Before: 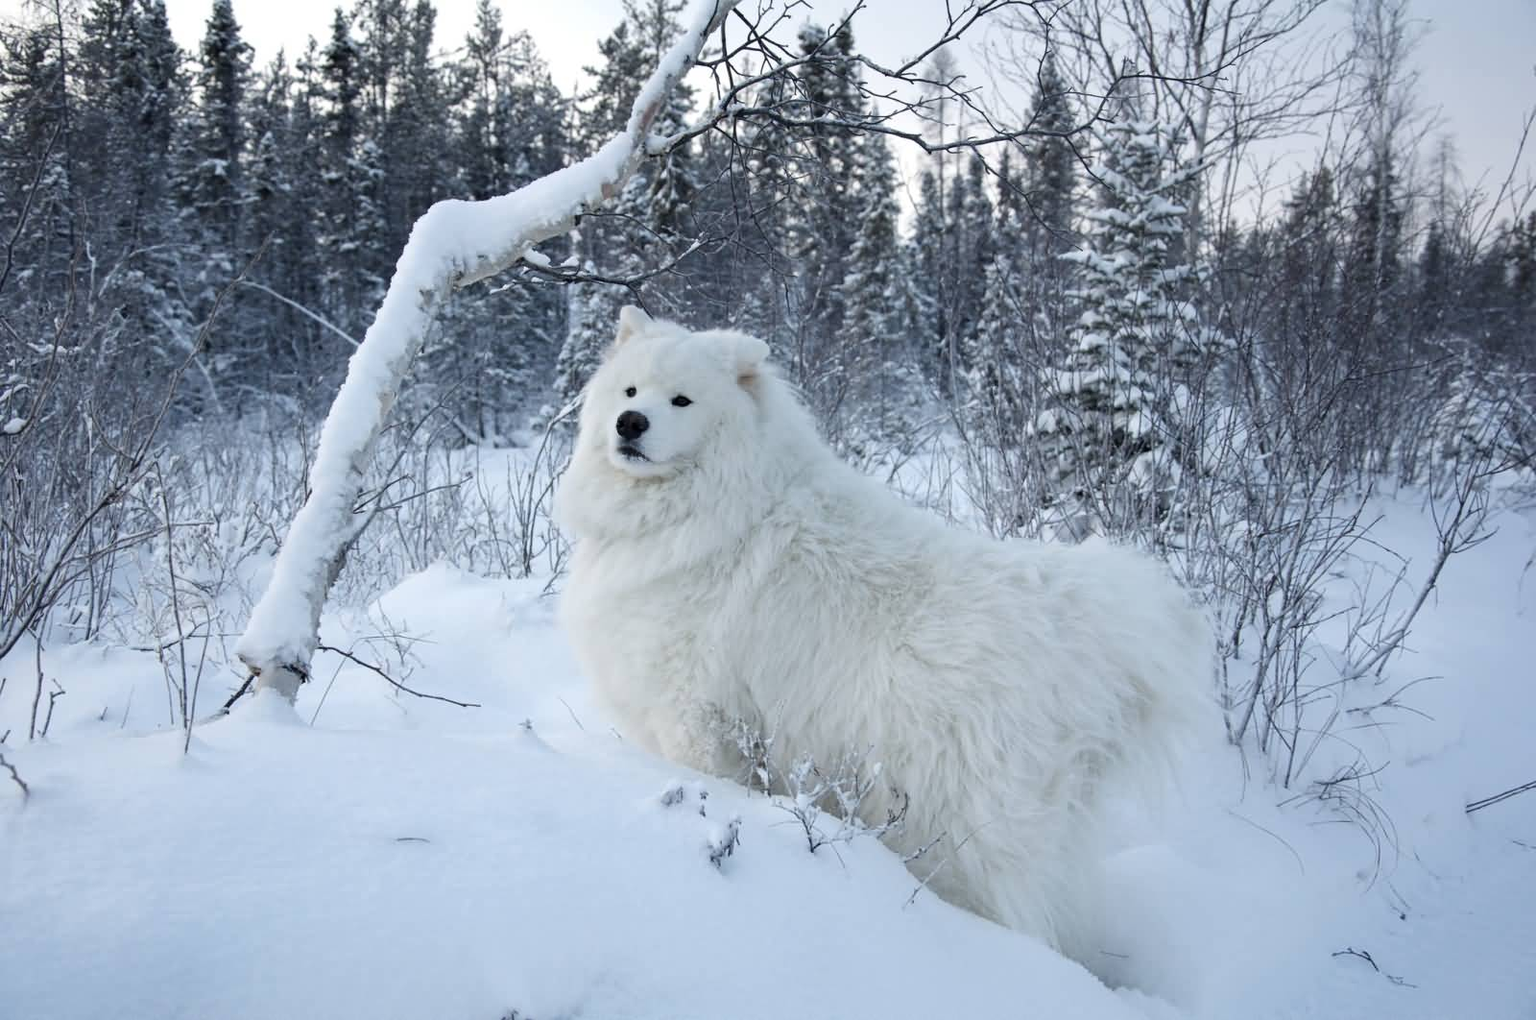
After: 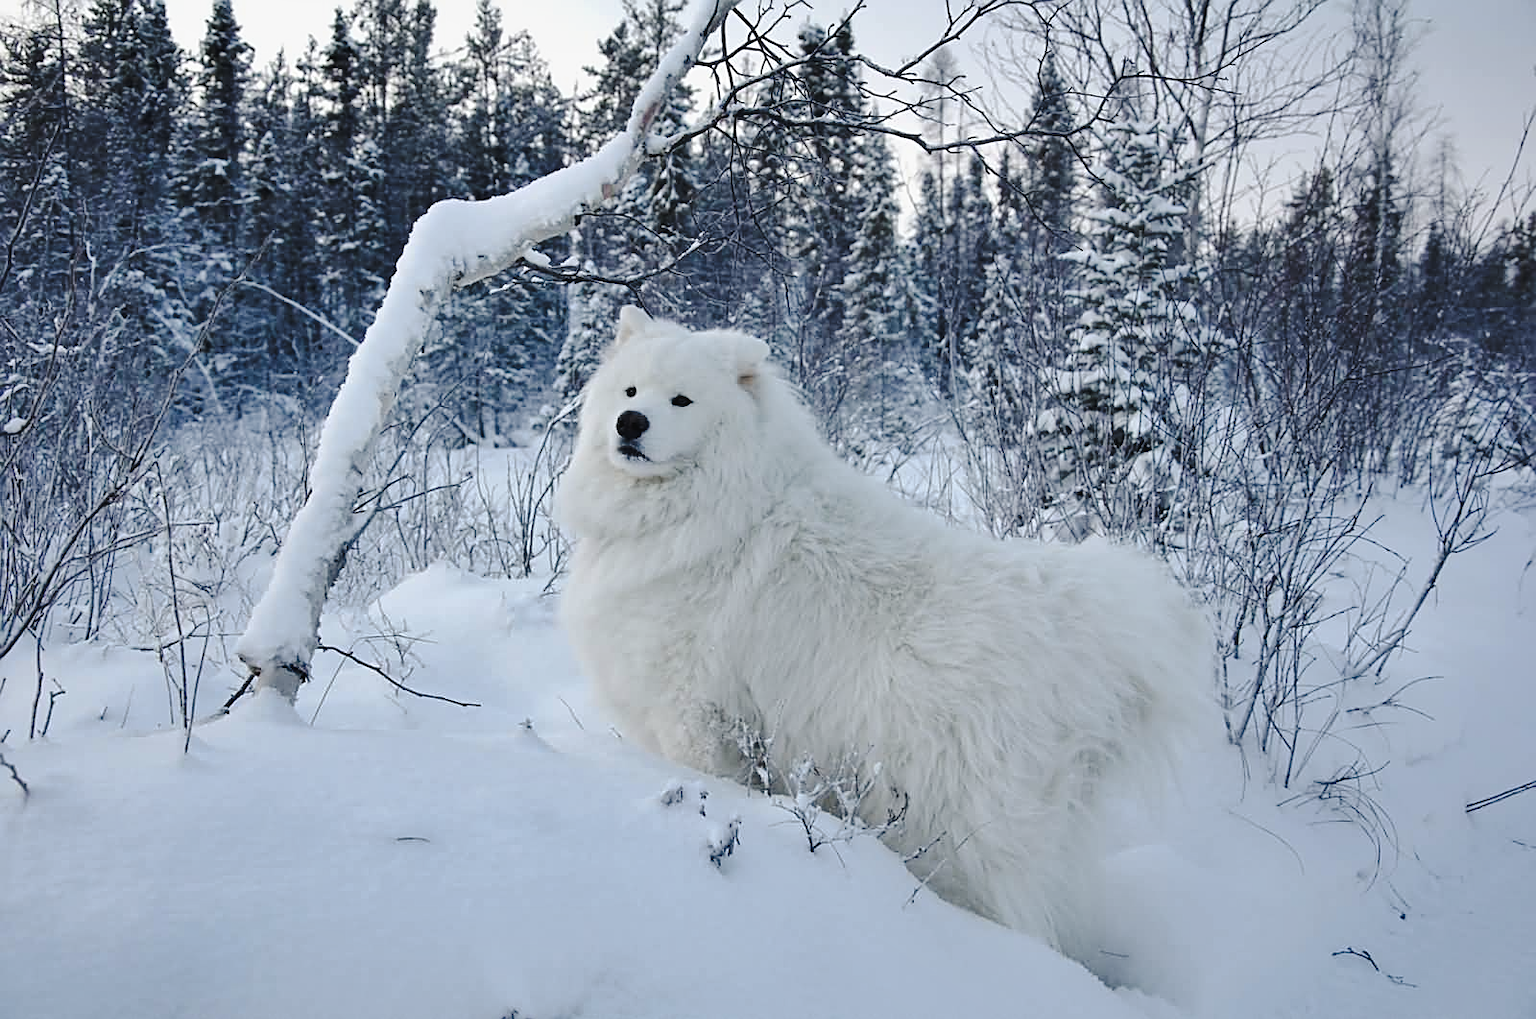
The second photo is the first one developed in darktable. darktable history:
sharpen: on, module defaults
shadows and highlights: white point adjustment 0.889, soften with gaussian
tone curve: curves: ch0 [(0, 0.032) (0.094, 0.08) (0.265, 0.208) (0.41, 0.417) (0.485, 0.524) (0.638, 0.673) (0.845, 0.828) (0.994, 0.964)]; ch1 [(0, 0) (0.161, 0.092) (0.37, 0.302) (0.437, 0.456) (0.469, 0.482) (0.498, 0.504) (0.576, 0.583) (0.644, 0.638) (0.725, 0.765) (1, 1)]; ch2 [(0, 0) (0.352, 0.403) (0.45, 0.469) (0.502, 0.504) (0.54, 0.521) (0.589, 0.576) (1, 1)], preserve colors none
